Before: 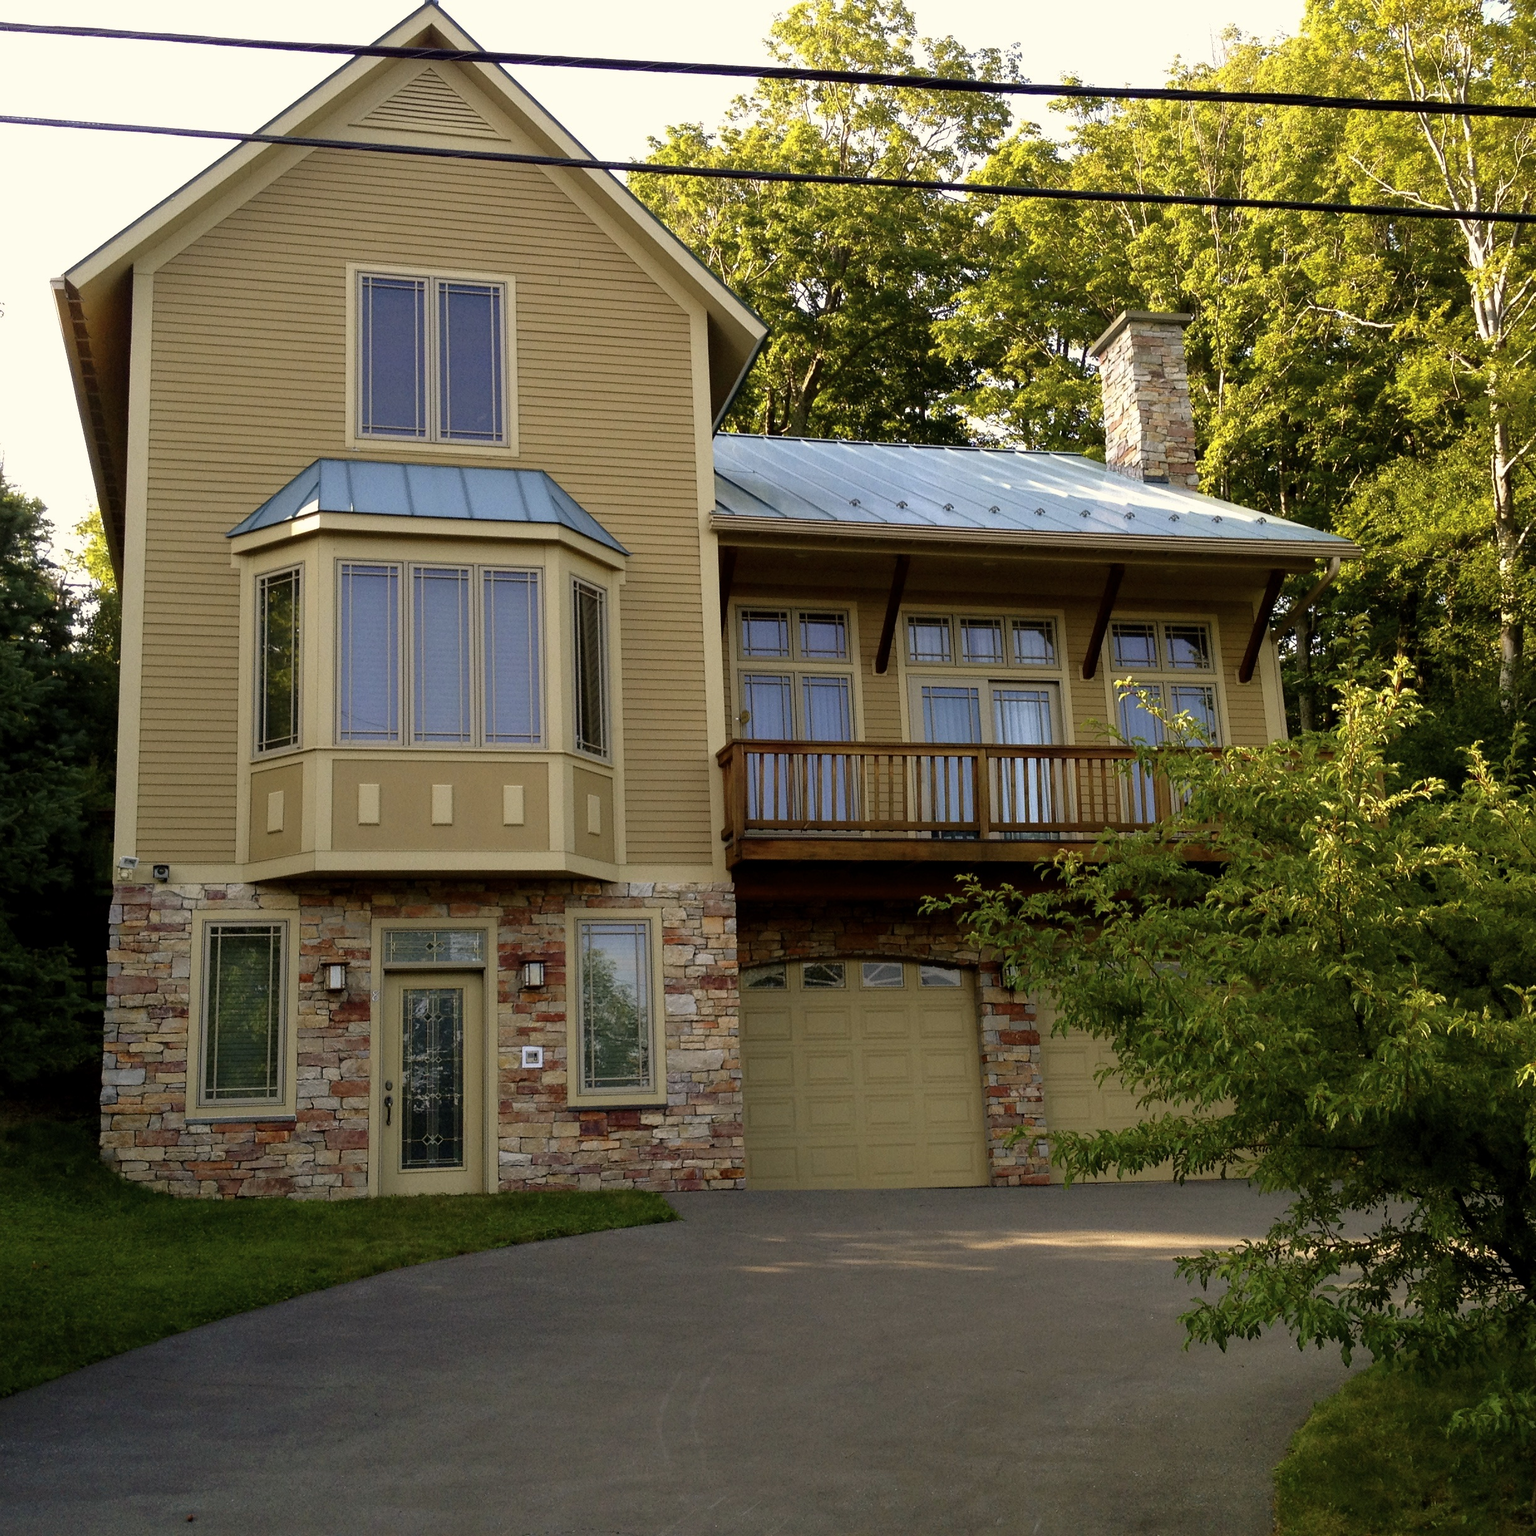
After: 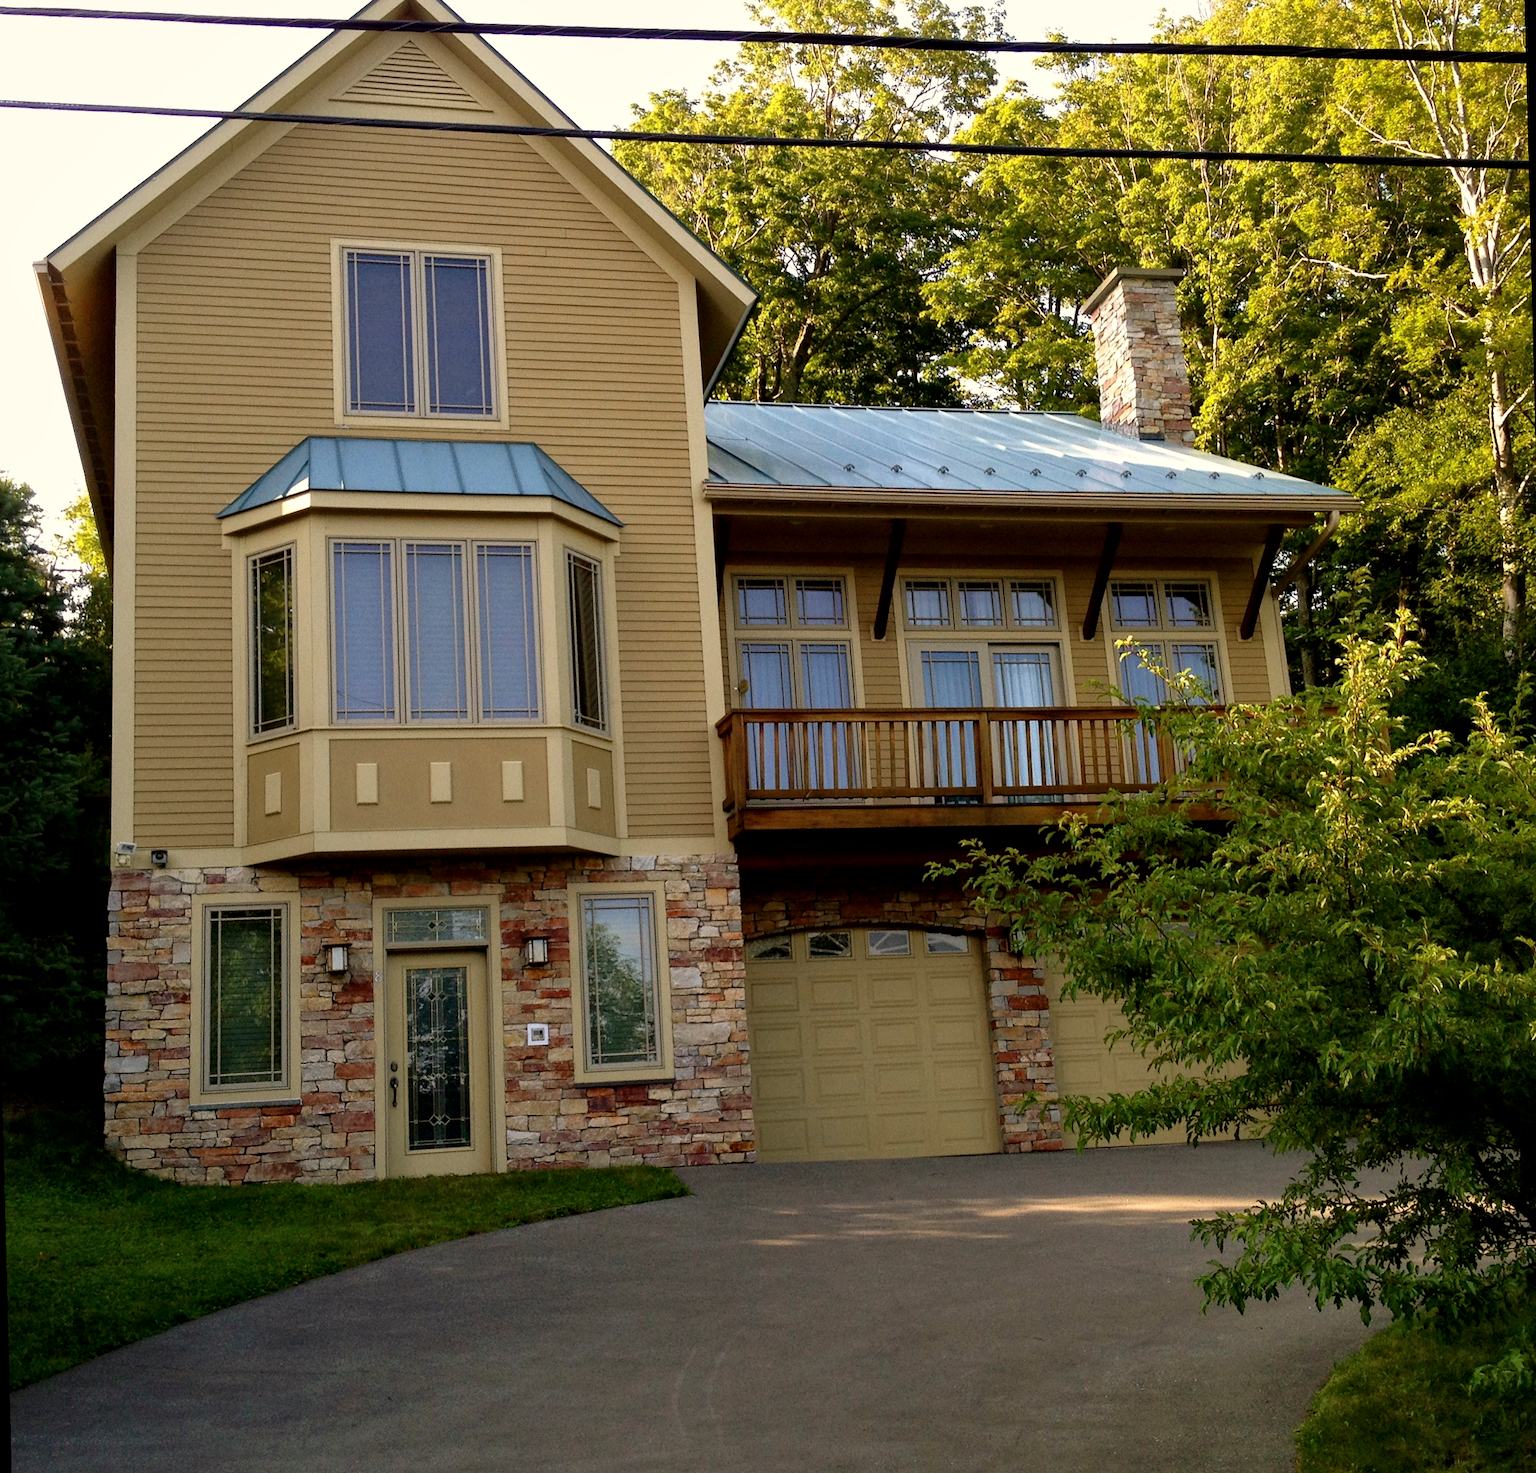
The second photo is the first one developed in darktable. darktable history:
local contrast: mode bilateral grid, contrast 20, coarseness 50, detail 120%, midtone range 0.2
rotate and perspective: rotation -1.42°, crop left 0.016, crop right 0.984, crop top 0.035, crop bottom 0.965
